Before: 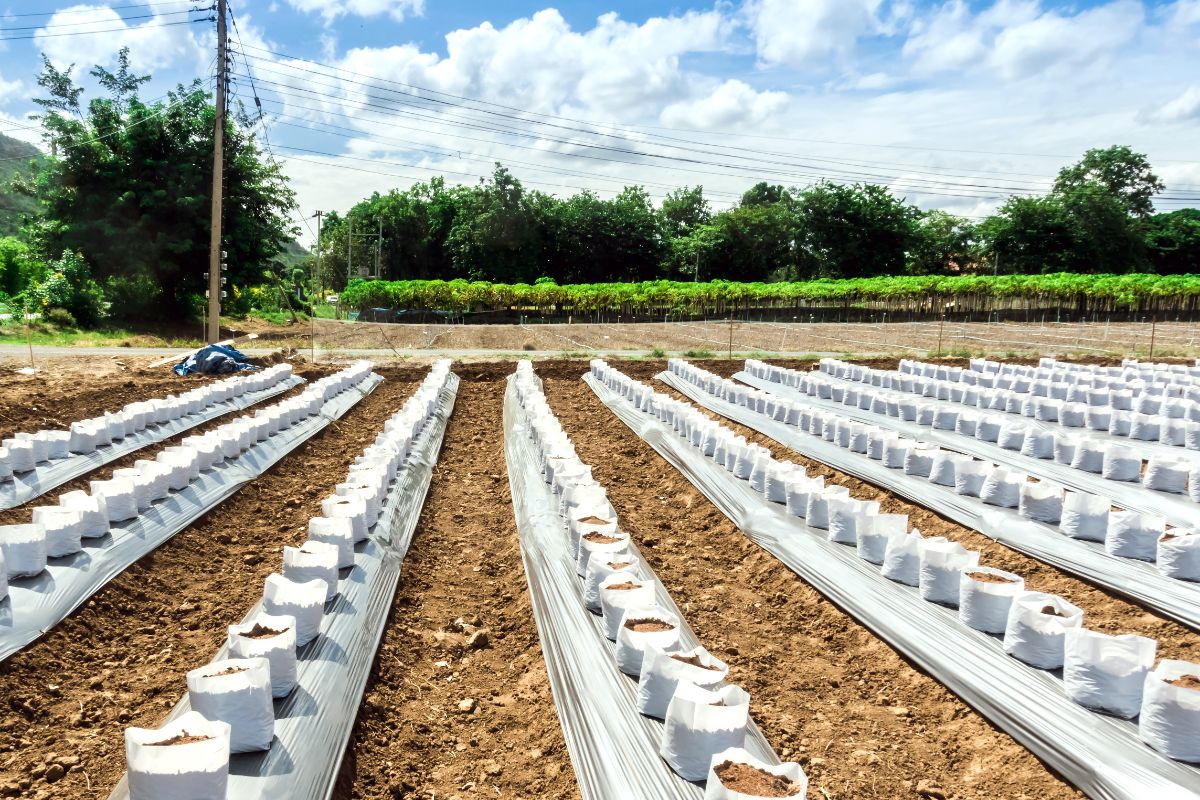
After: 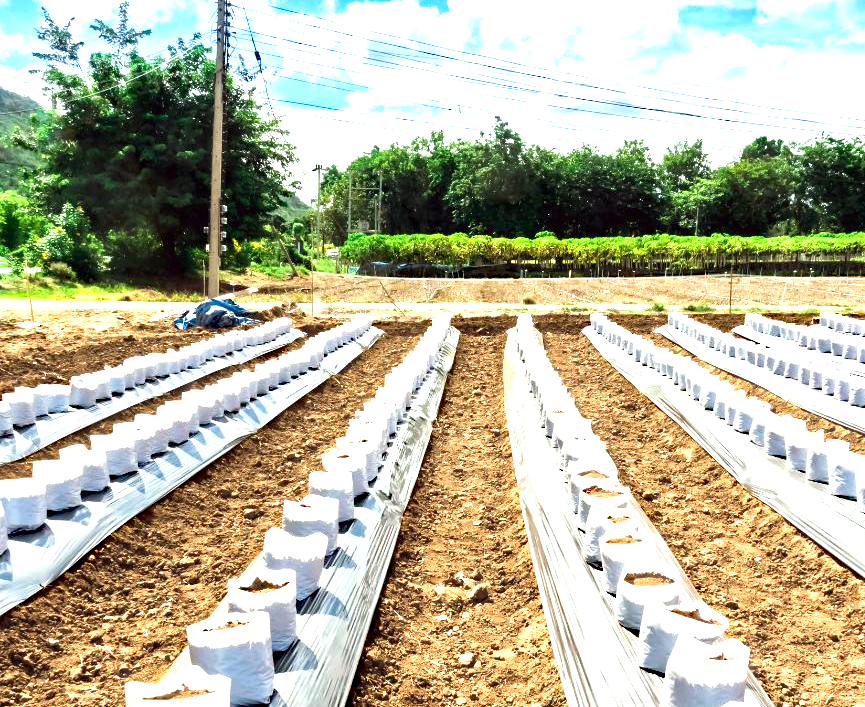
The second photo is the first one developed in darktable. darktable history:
crop: top 5.79%, right 27.845%, bottom 5.786%
haze removal: strength 0.507, distance 0.427, compatibility mode true, adaptive false
exposure: black level correction 0, exposure 1.123 EV, compensate highlight preservation false
